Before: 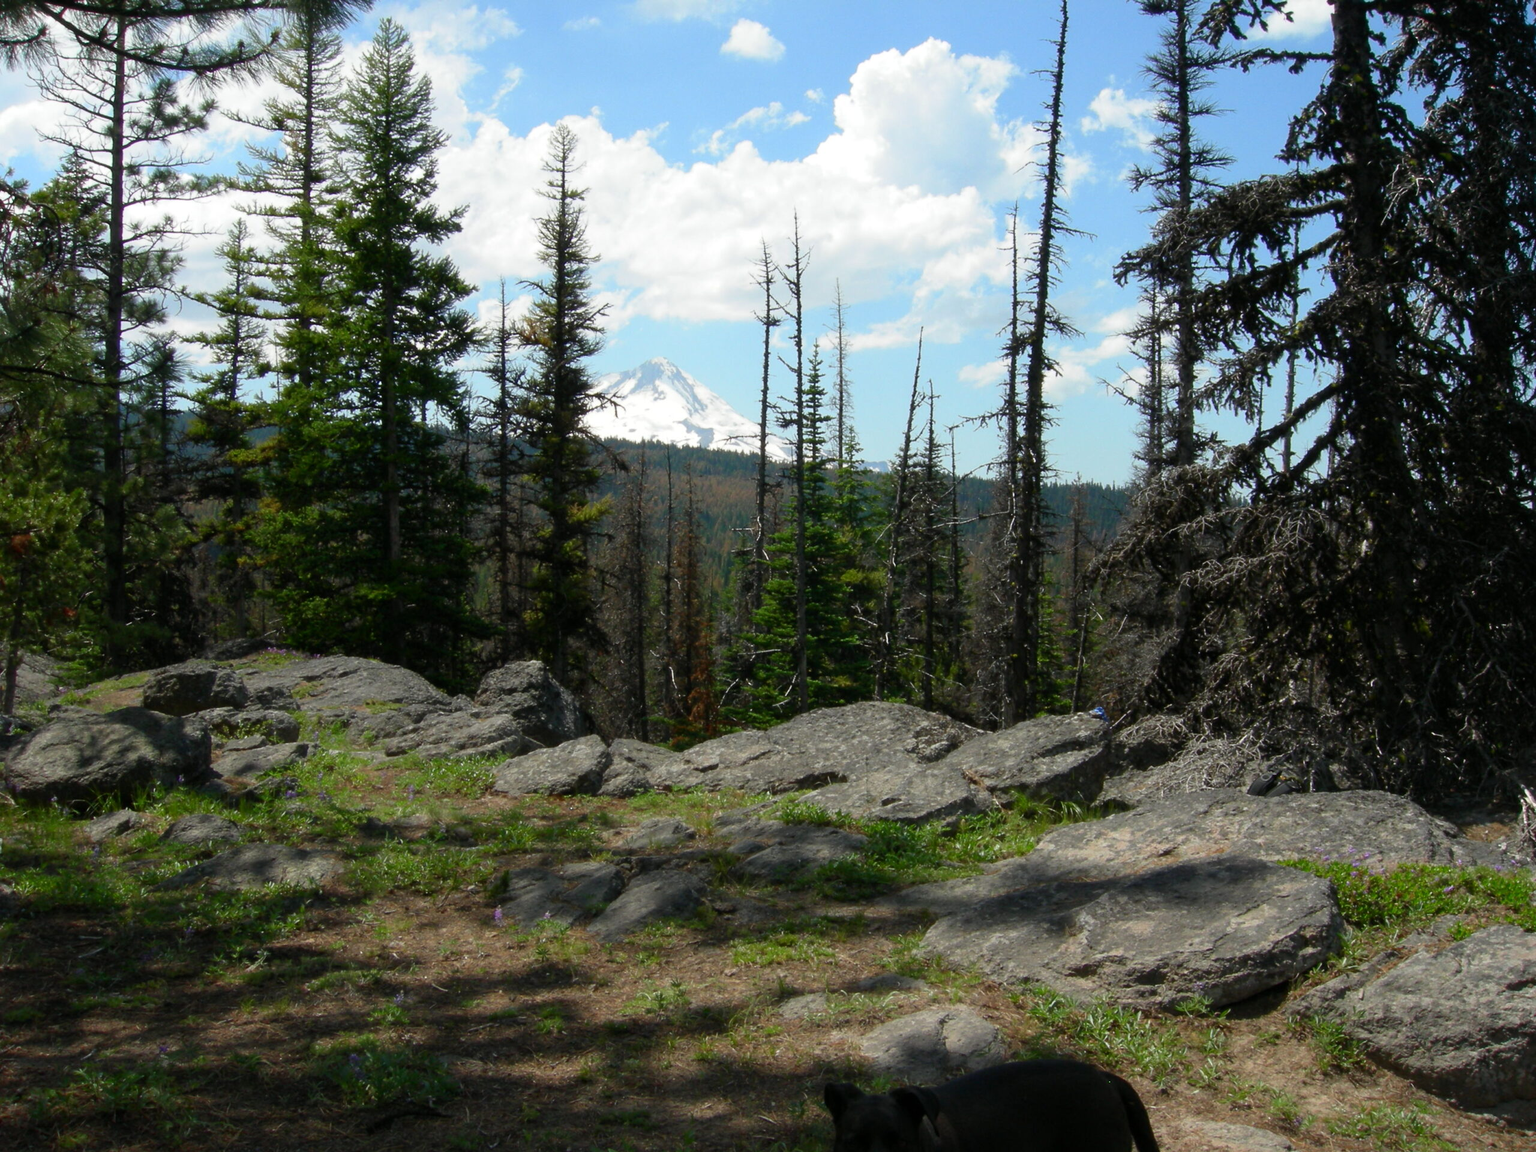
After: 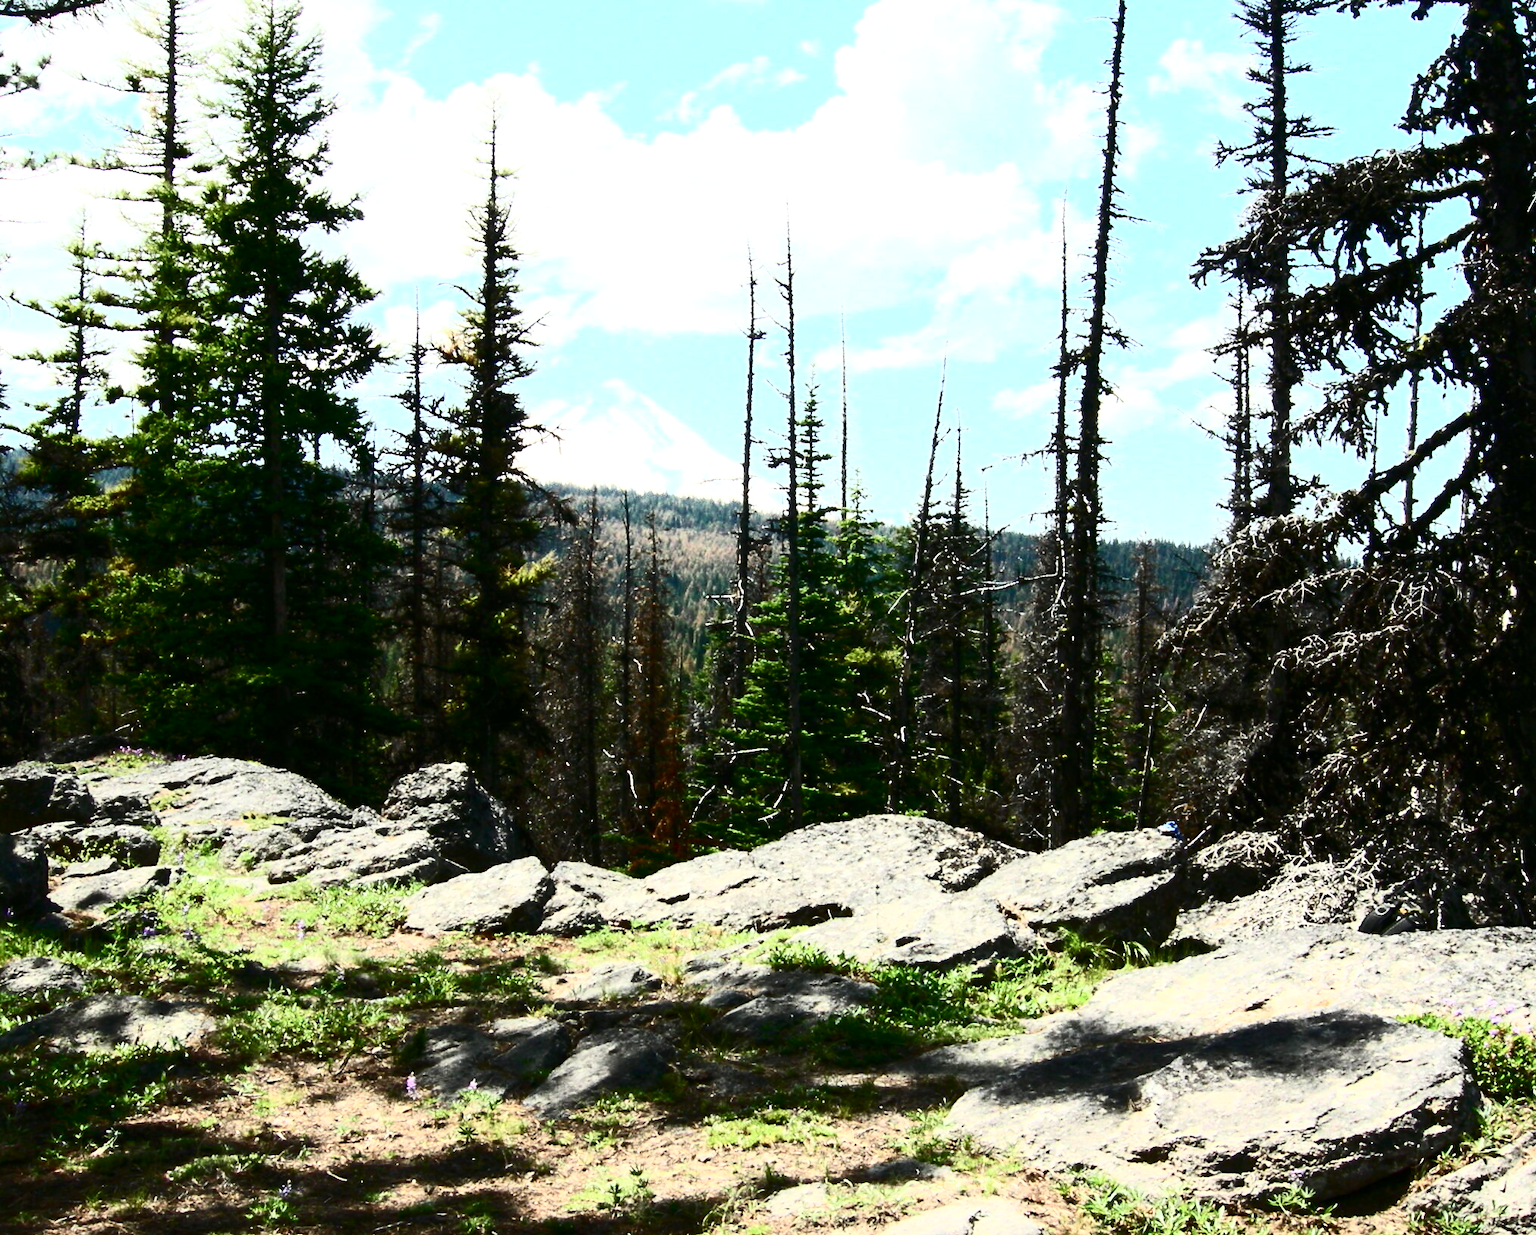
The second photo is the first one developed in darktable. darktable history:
crop: left 11.31%, top 5.008%, right 9.594%, bottom 10.163%
contrast brightness saturation: contrast 0.913, brightness 0.203
exposure: black level correction 0, exposure 1 EV, compensate highlight preservation false
local contrast: mode bilateral grid, contrast 14, coarseness 35, detail 105%, midtone range 0.2
color calibration: illuminant same as pipeline (D50), adaptation XYZ, x 0.345, y 0.358, temperature 5008 K
